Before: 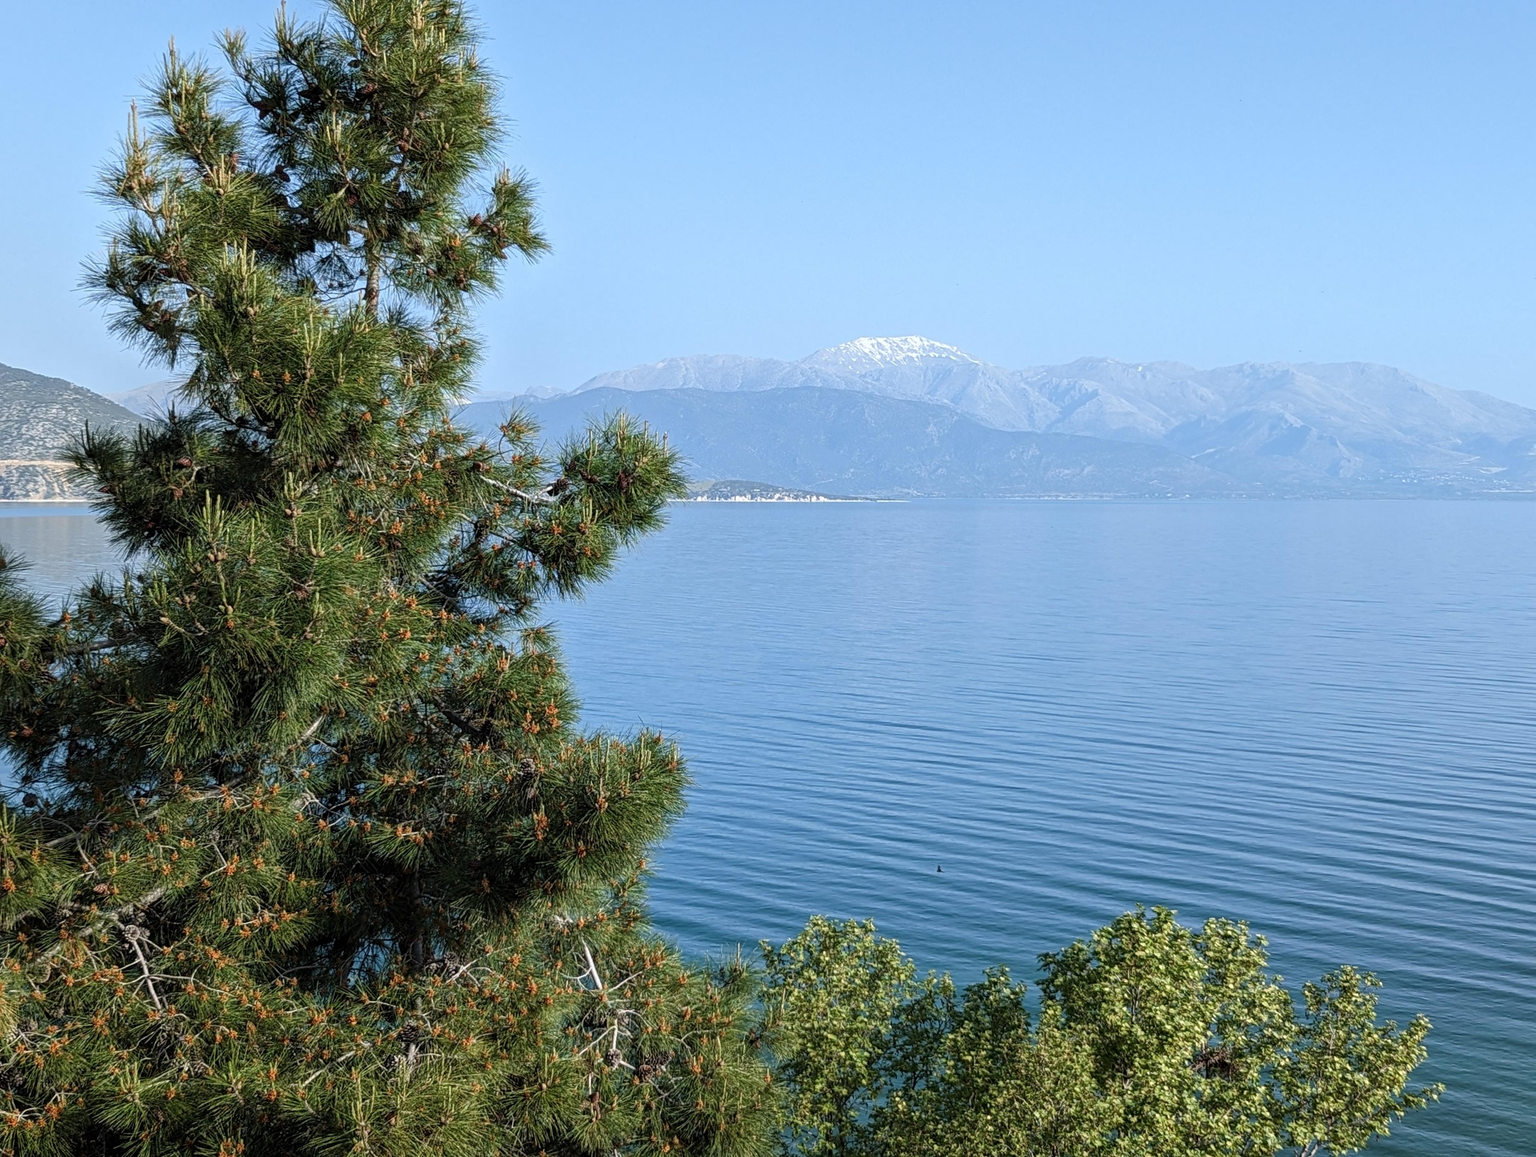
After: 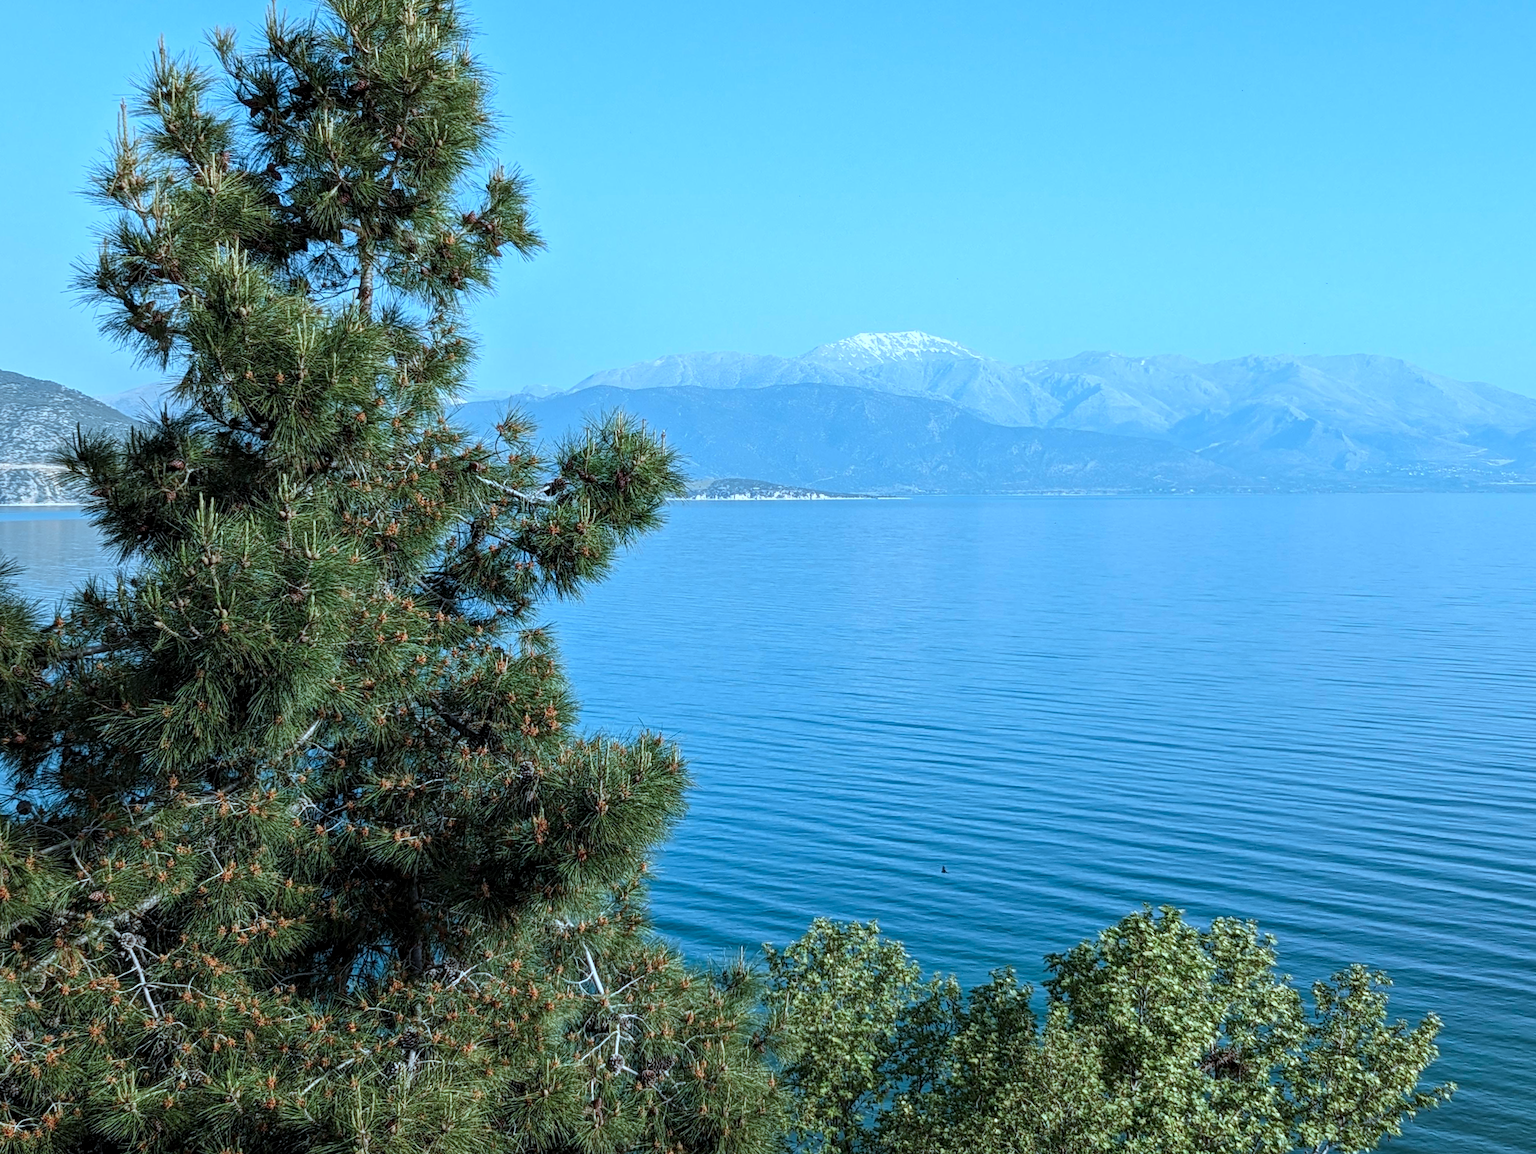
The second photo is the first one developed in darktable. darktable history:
rotate and perspective: rotation -0.45°, automatic cropping original format, crop left 0.008, crop right 0.992, crop top 0.012, crop bottom 0.988
local contrast: highlights 100%, shadows 100%, detail 120%, midtone range 0.2
color correction: highlights a* -9.73, highlights b* -21.22
